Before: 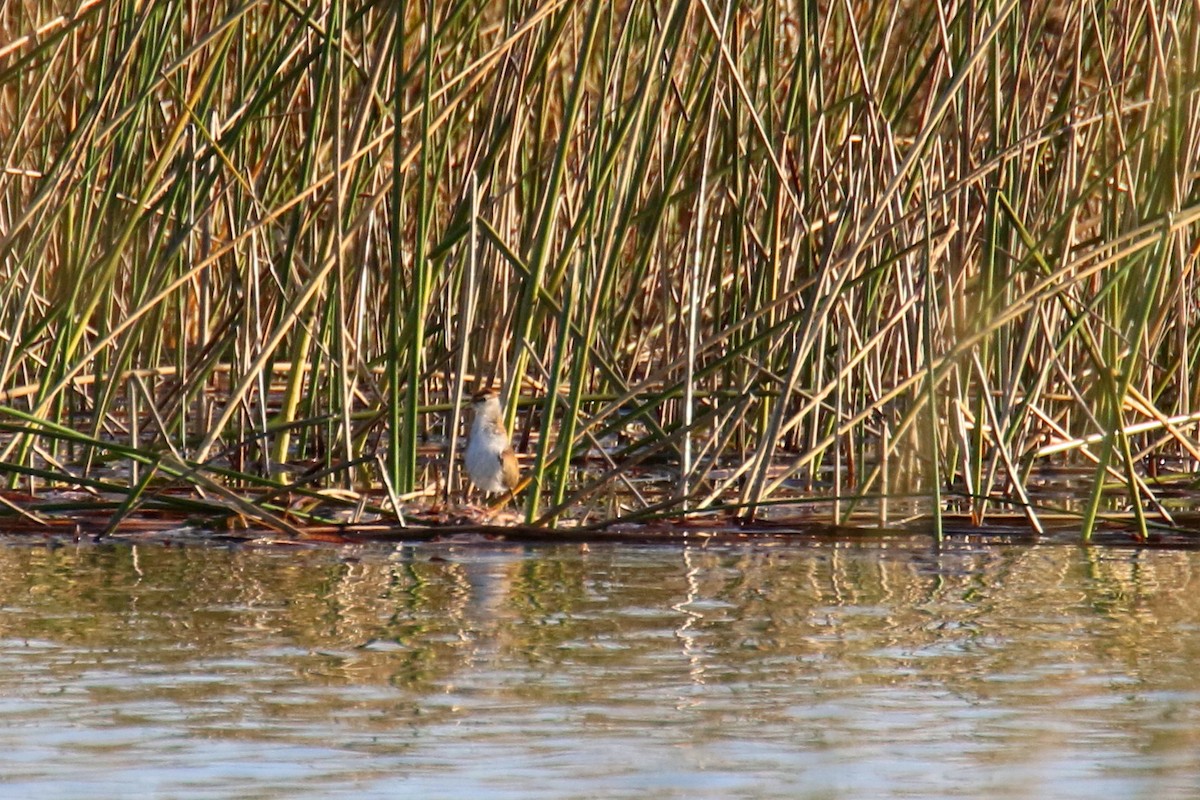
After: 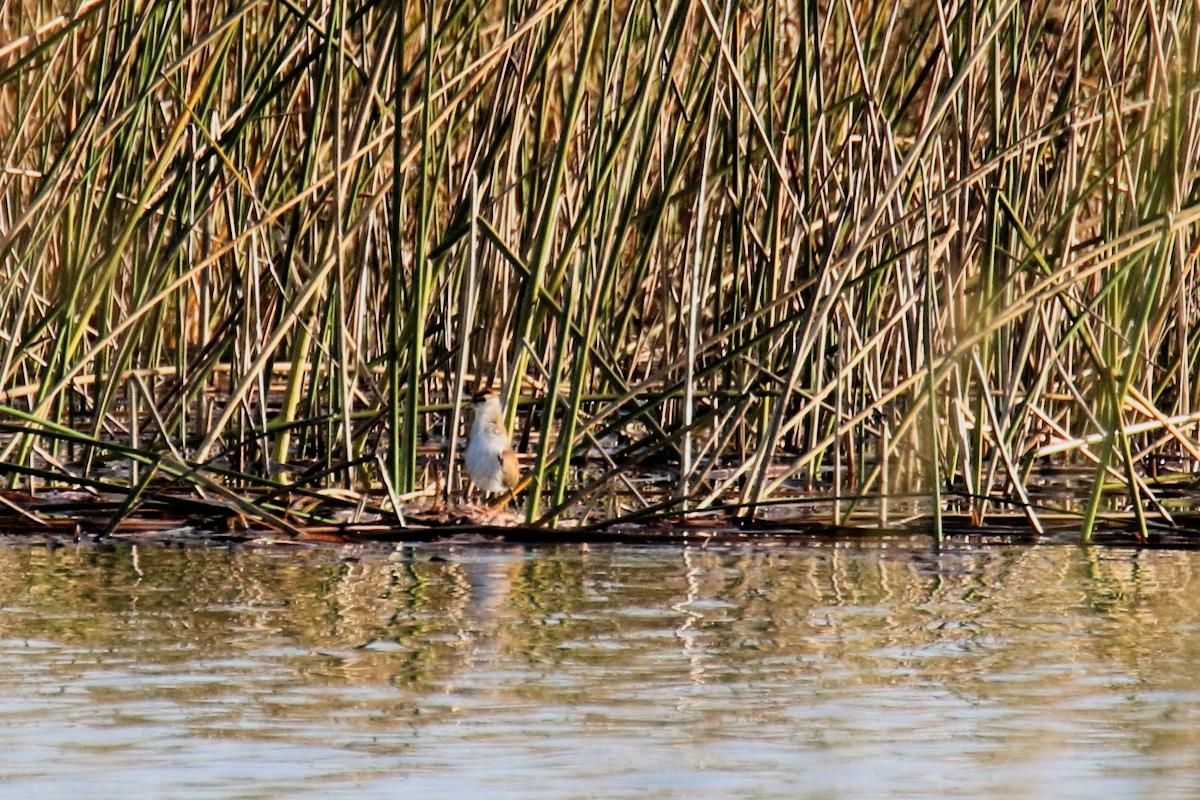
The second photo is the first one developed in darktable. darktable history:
filmic rgb: black relative exposure -5 EV, white relative exposure 3.96 EV, hardness 2.9, contrast 1.299, highlights saturation mix -28.96%
exposure: exposure 0.221 EV, compensate highlight preservation false
